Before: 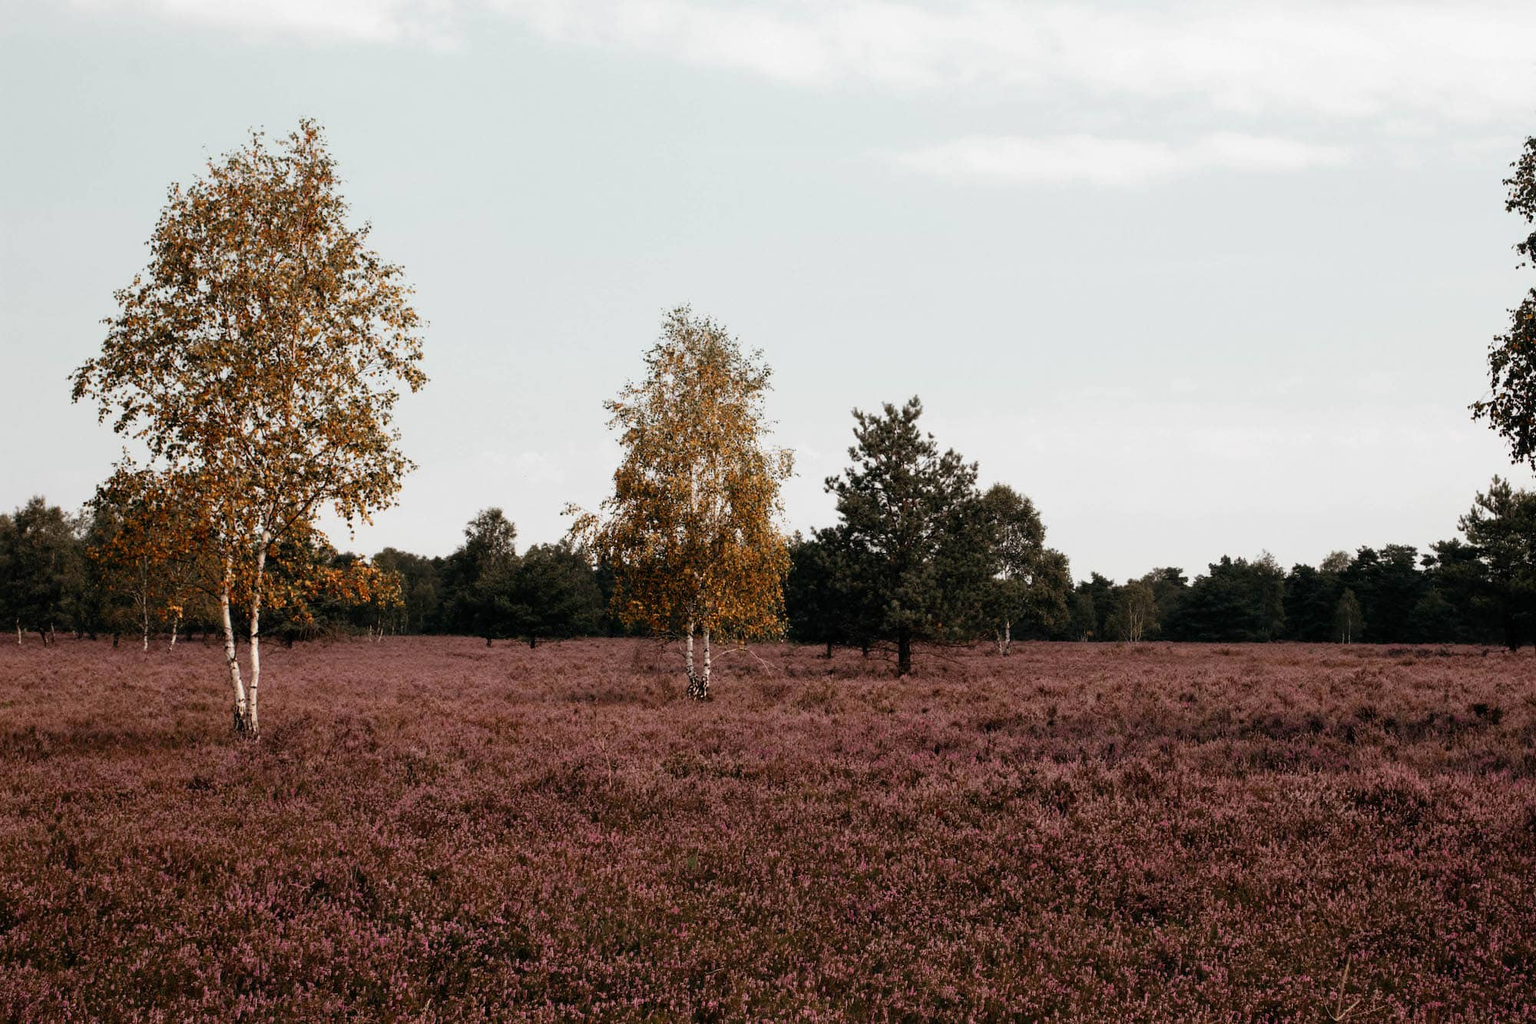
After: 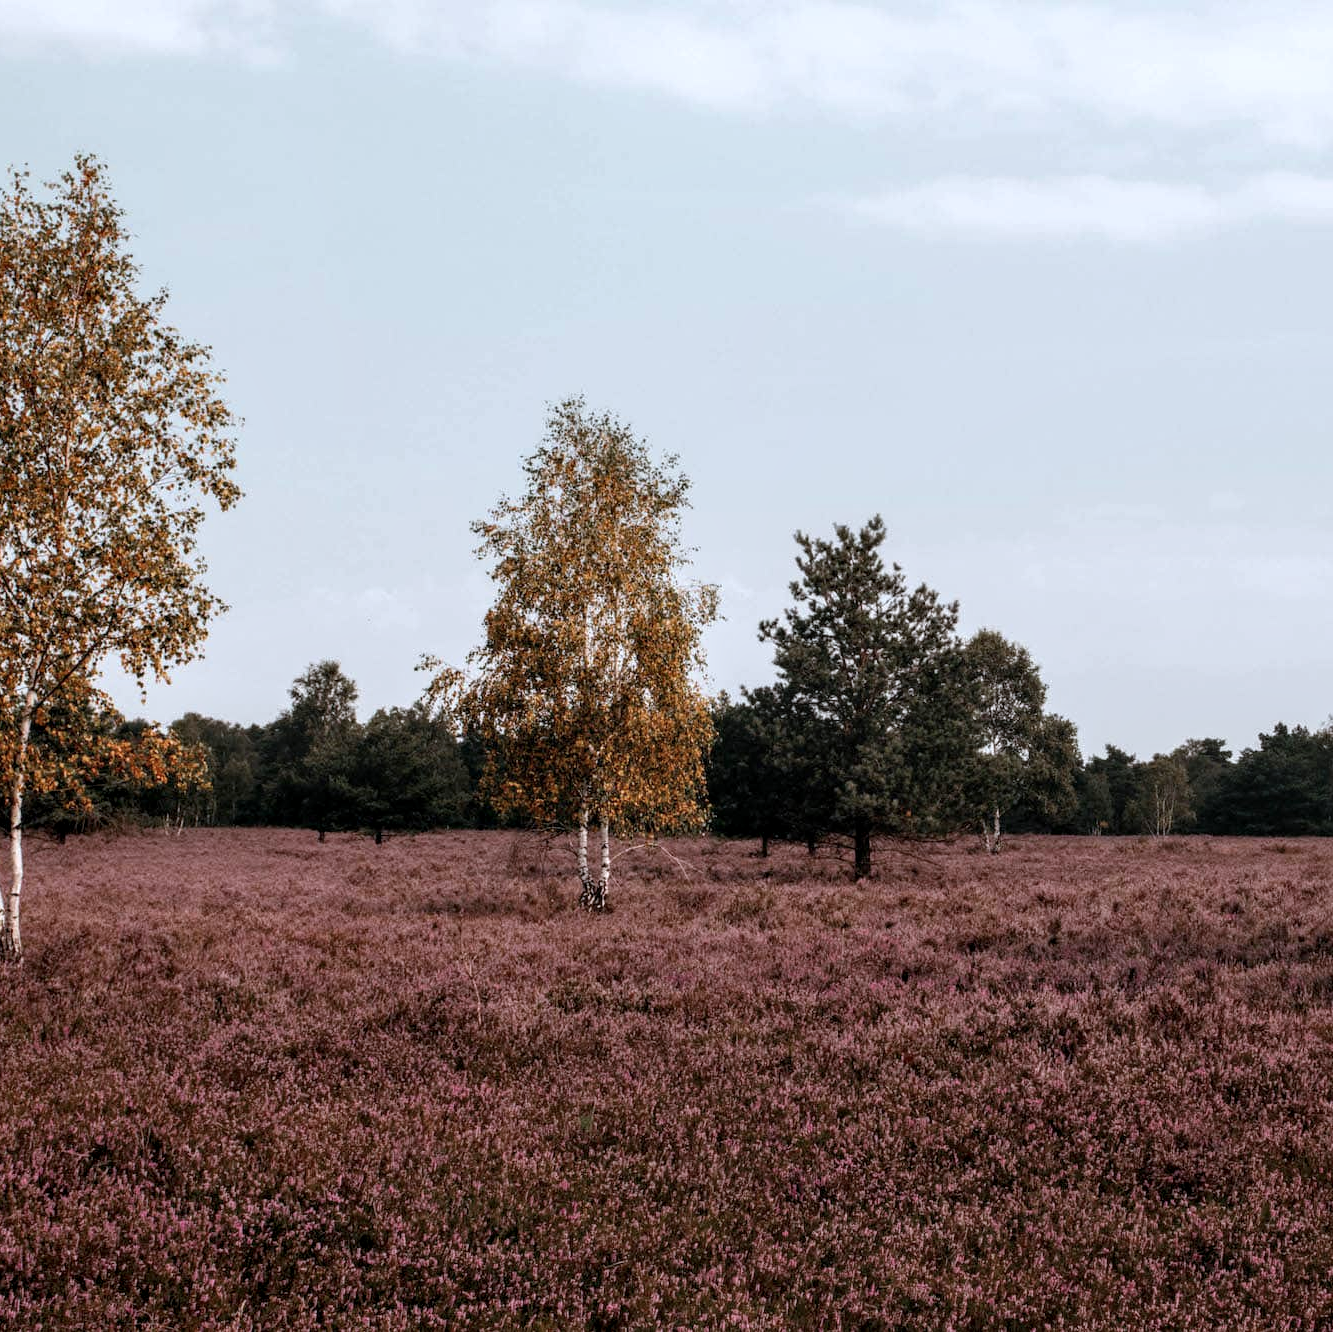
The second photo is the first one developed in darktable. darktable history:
crop and rotate: left 15.754%, right 17.579%
local contrast: detail 130%
color correction: highlights a* -0.772, highlights b* -8.92
